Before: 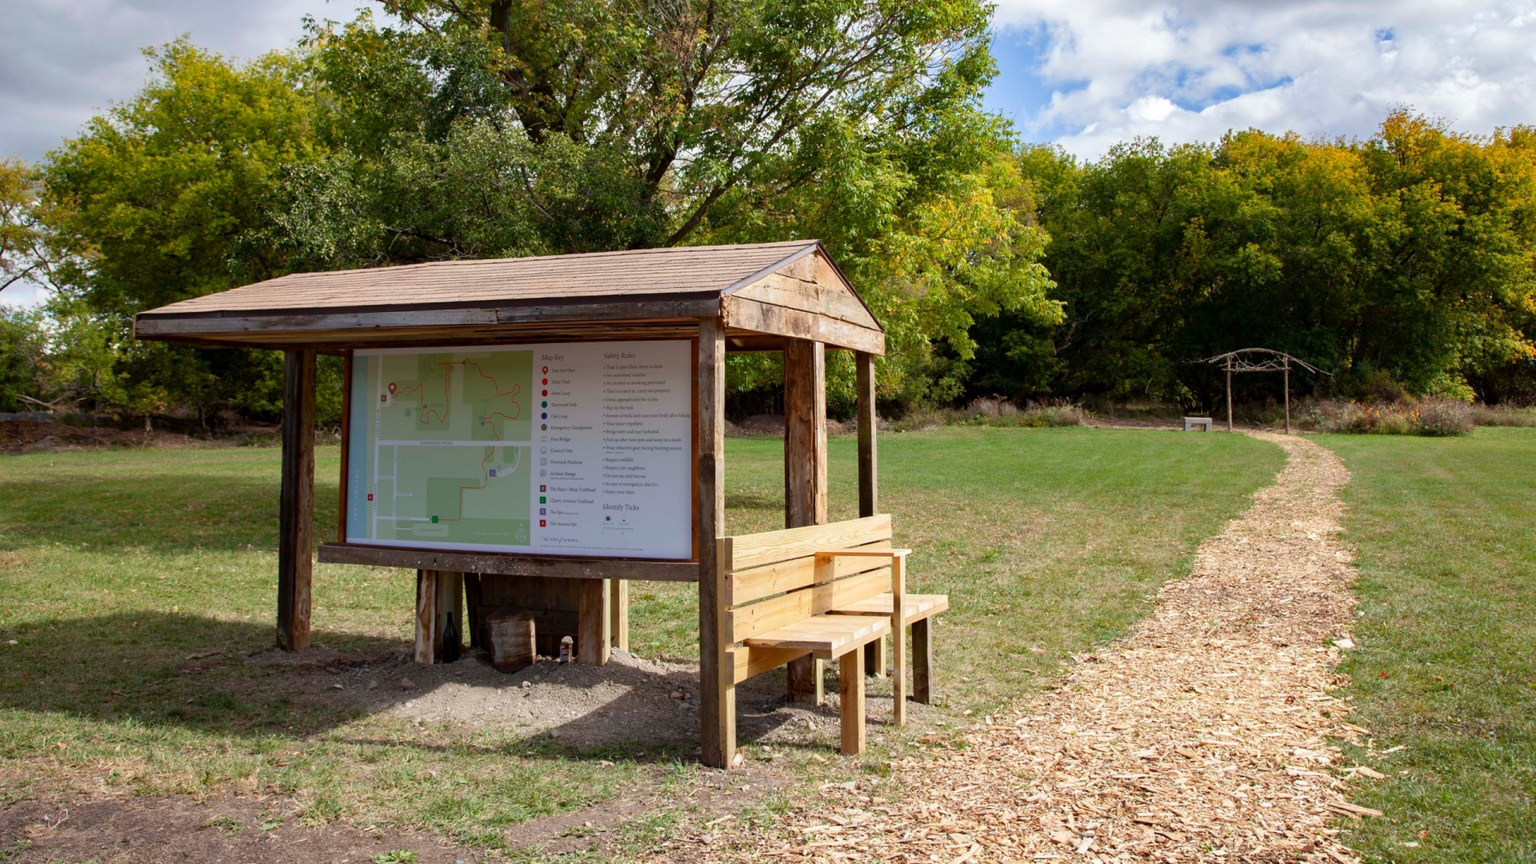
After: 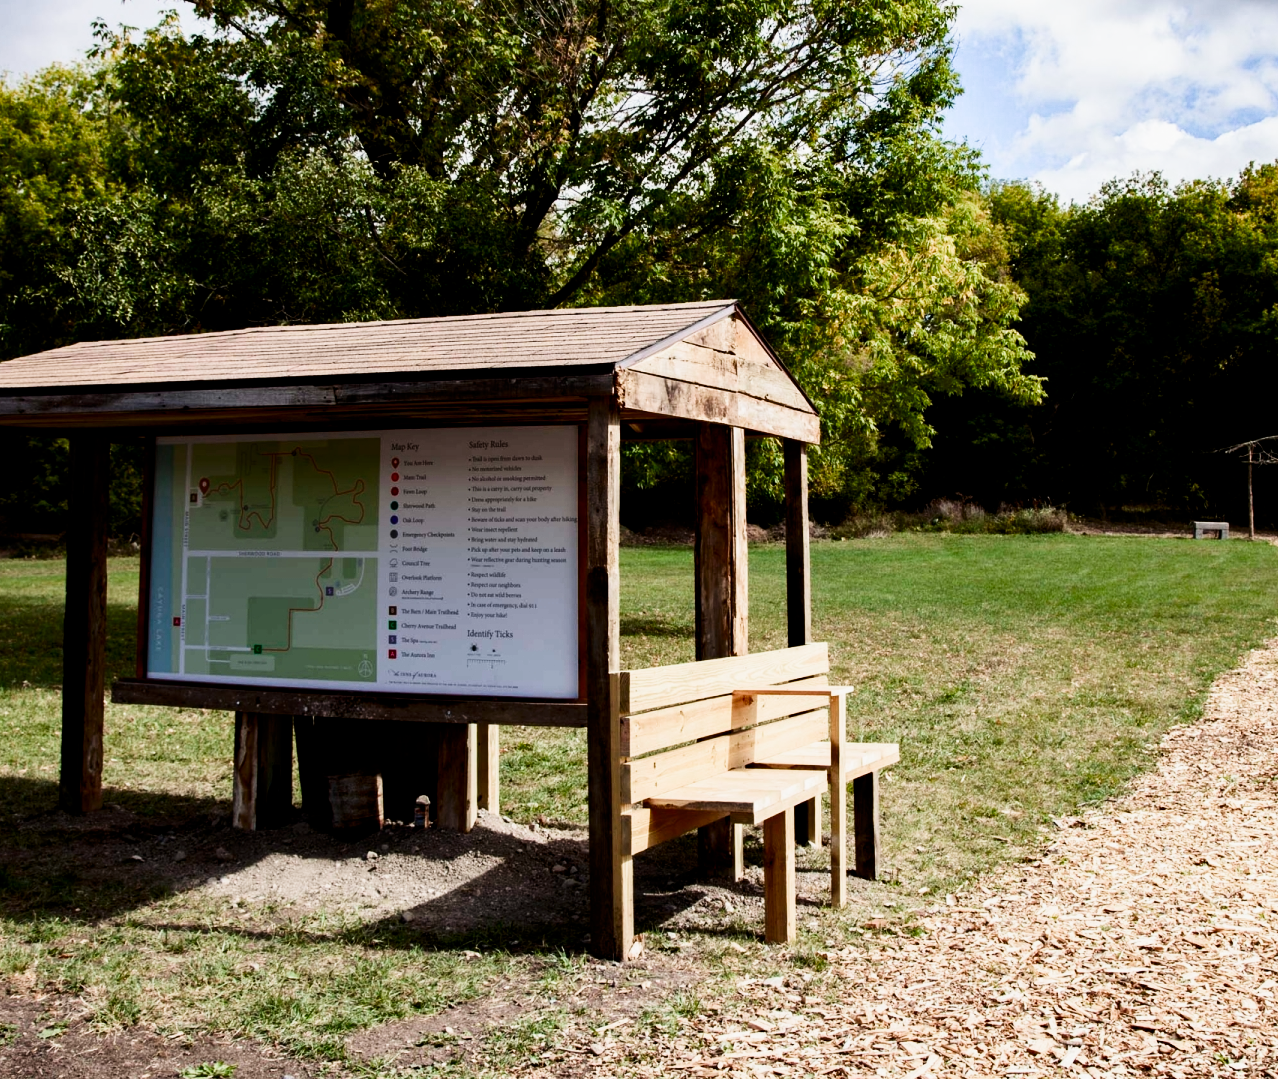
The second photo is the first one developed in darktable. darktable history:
exposure: black level correction 0.001, exposure -0.122 EV, compensate highlight preservation false
filmic rgb: black relative exposure -4.91 EV, white relative exposure 2.83 EV, hardness 3.7, color science v4 (2020)
contrast brightness saturation: contrast 0.313, brightness -0.073, saturation 0.17
crop and rotate: left 14.919%, right 18.48%
